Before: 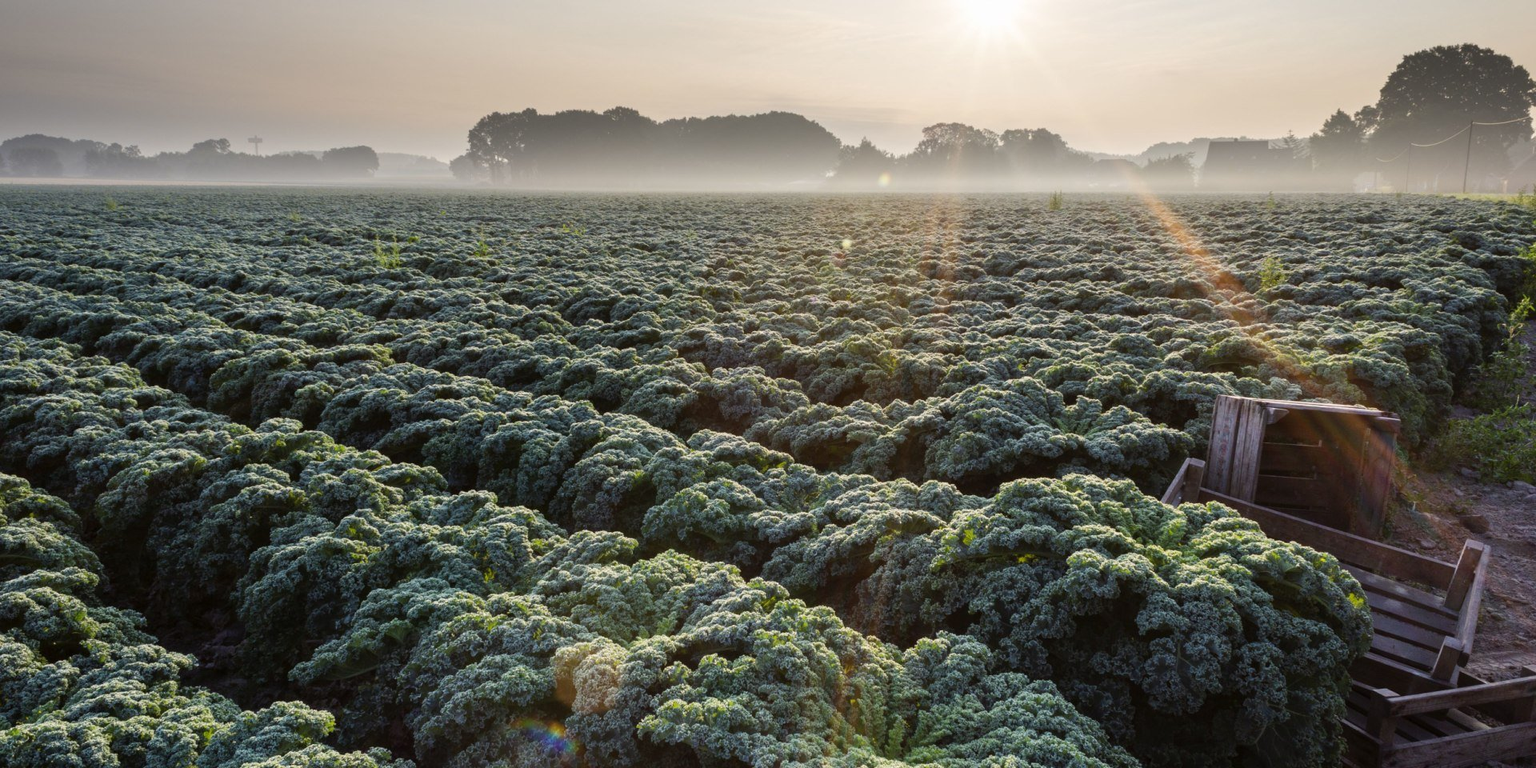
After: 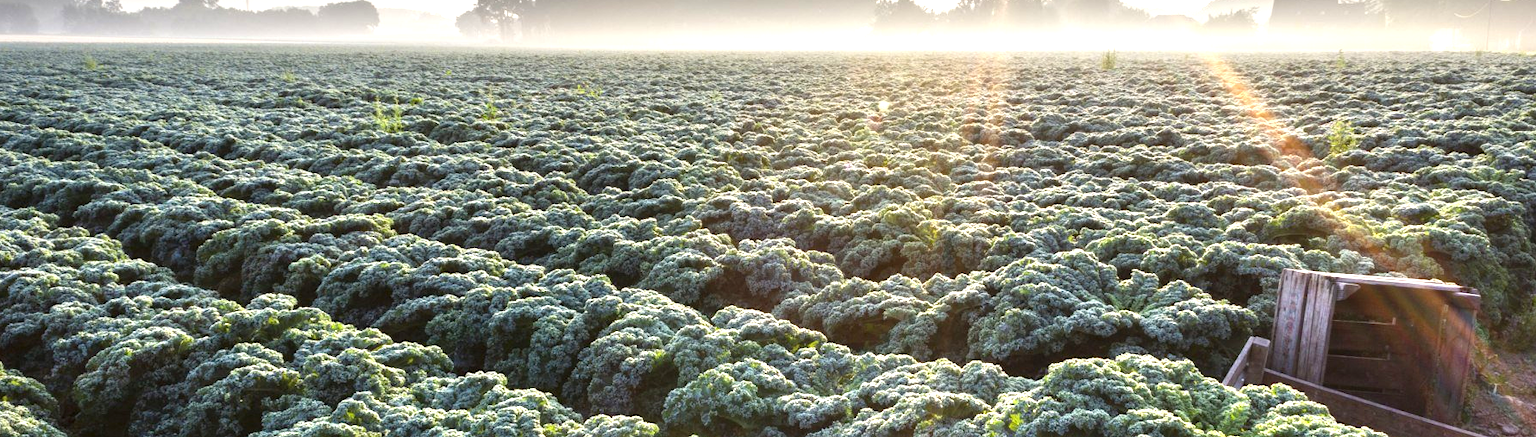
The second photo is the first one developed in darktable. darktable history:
exposure: exposure 1.207 EV, compensate highlight preservation false
crop: left 1.801%, top 19.055%, right 5.431%, bottom 28.046%
